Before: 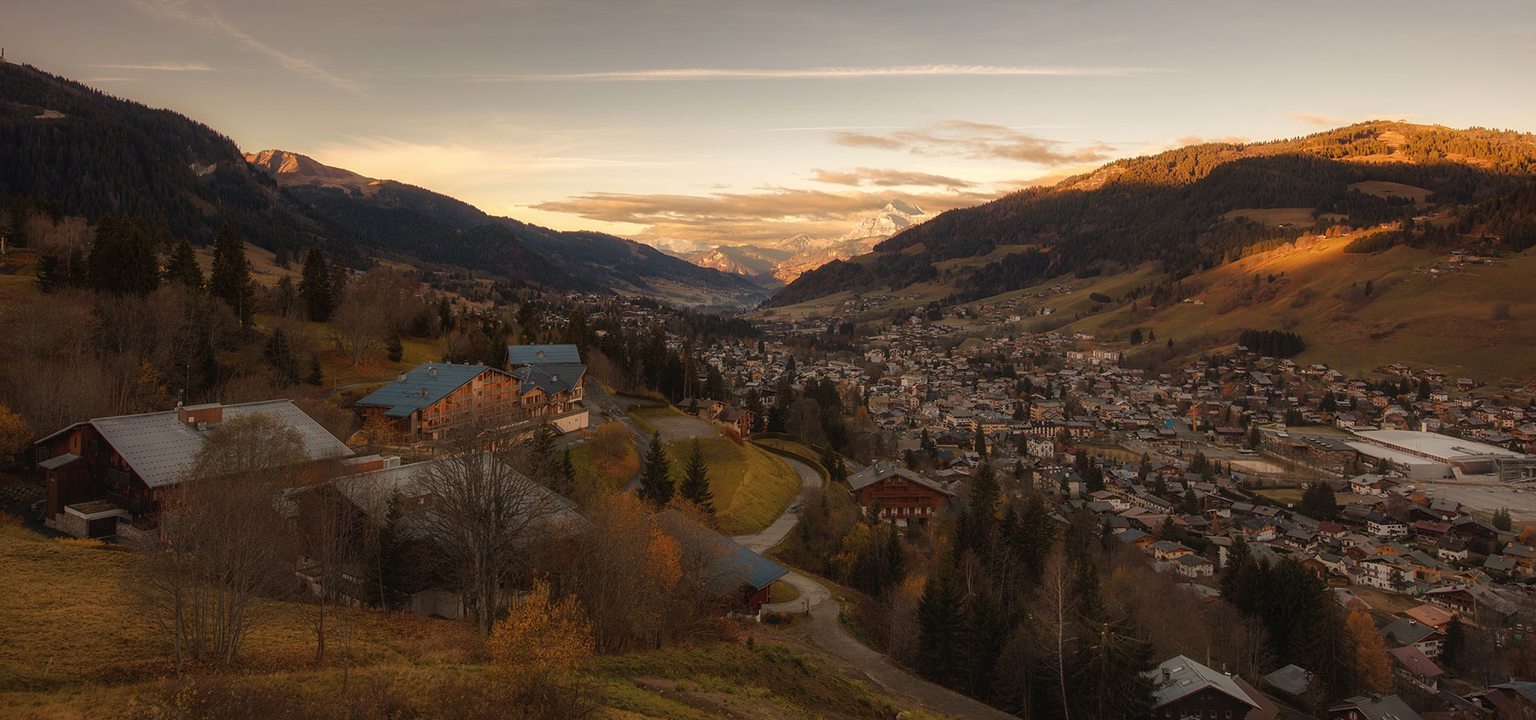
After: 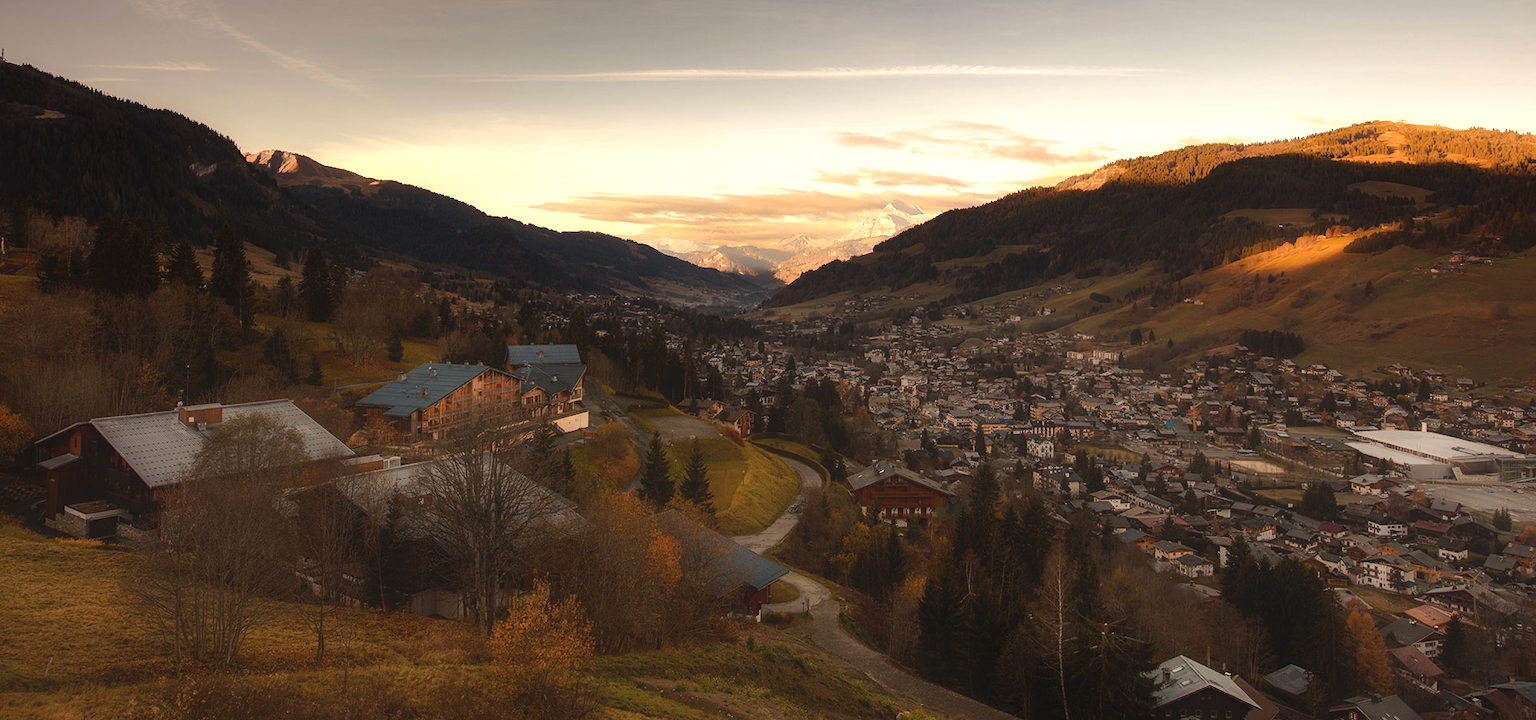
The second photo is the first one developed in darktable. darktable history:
tone equalizer: -8 EV -0.75 EV, -7 EV -0.7 EV, -6 EV -0.6 EV, -5 EV -0.4 EV, -3 EV 0.4 EV, -2 EV 0.6 EV, -1 EV 0.7 EV, +0 EV 0.75 EV, edges refinement/feathering 500, mask exposure compensation -1.57 EV, preserve details no
contrast equalizer: octaves 7, y [[0.6 ×6], [0.55 ×6], [0 ×6], [0 ×6], [0 ×6]], mix -1
shadows and highlights: shadows 49, highlights -41, soften with gaussian
